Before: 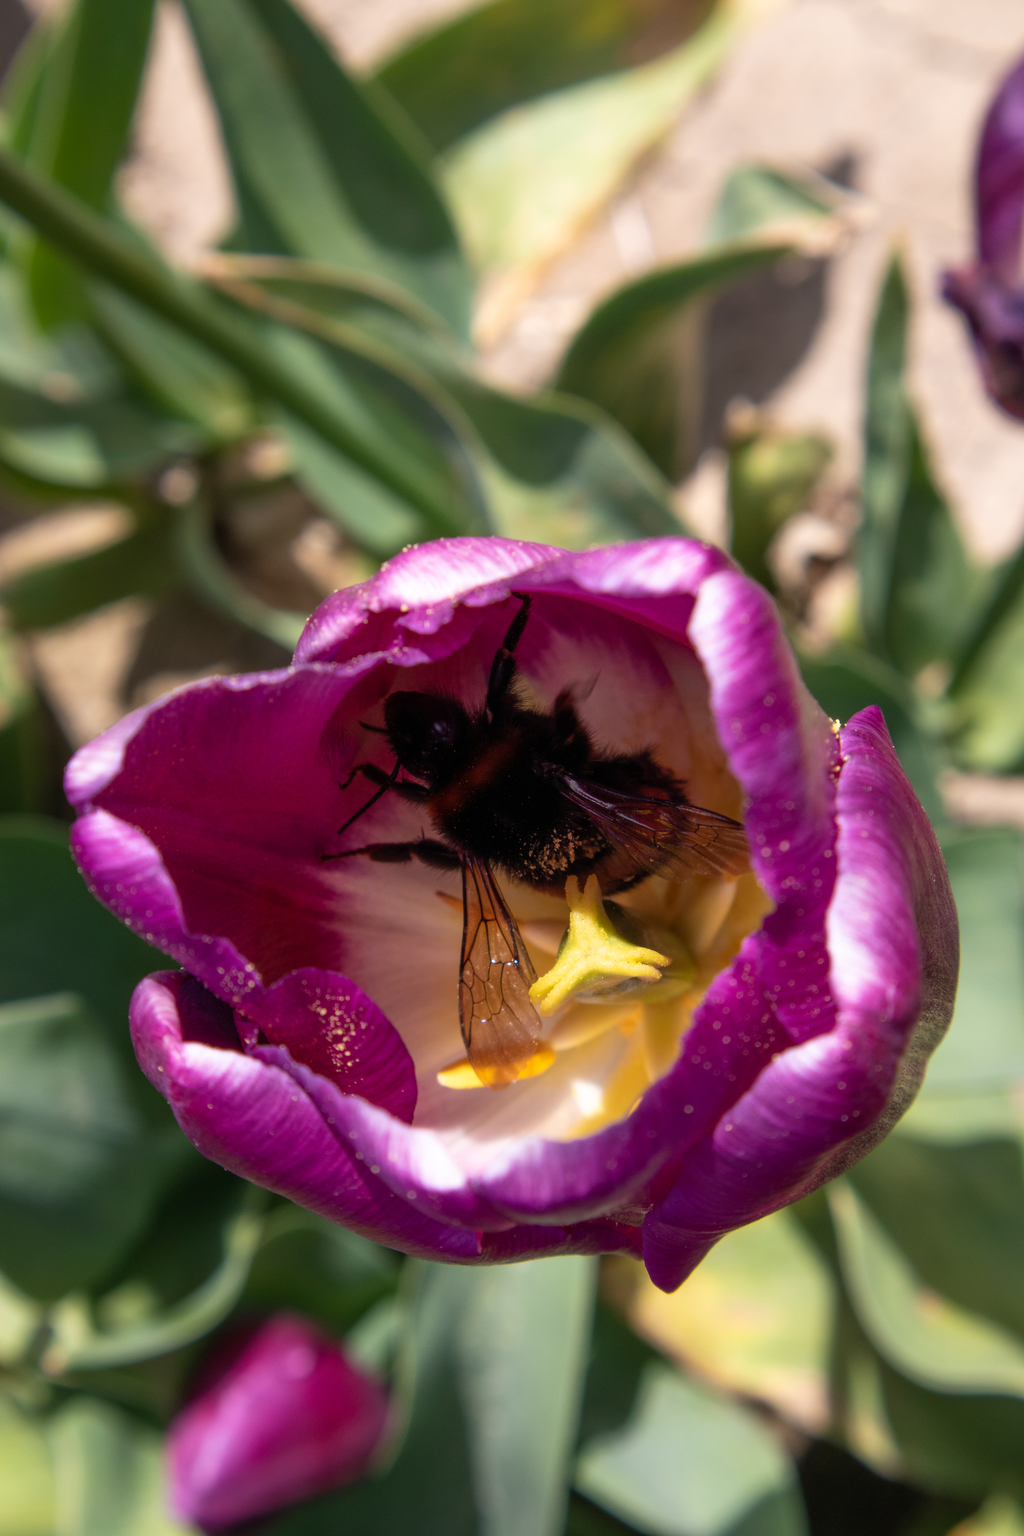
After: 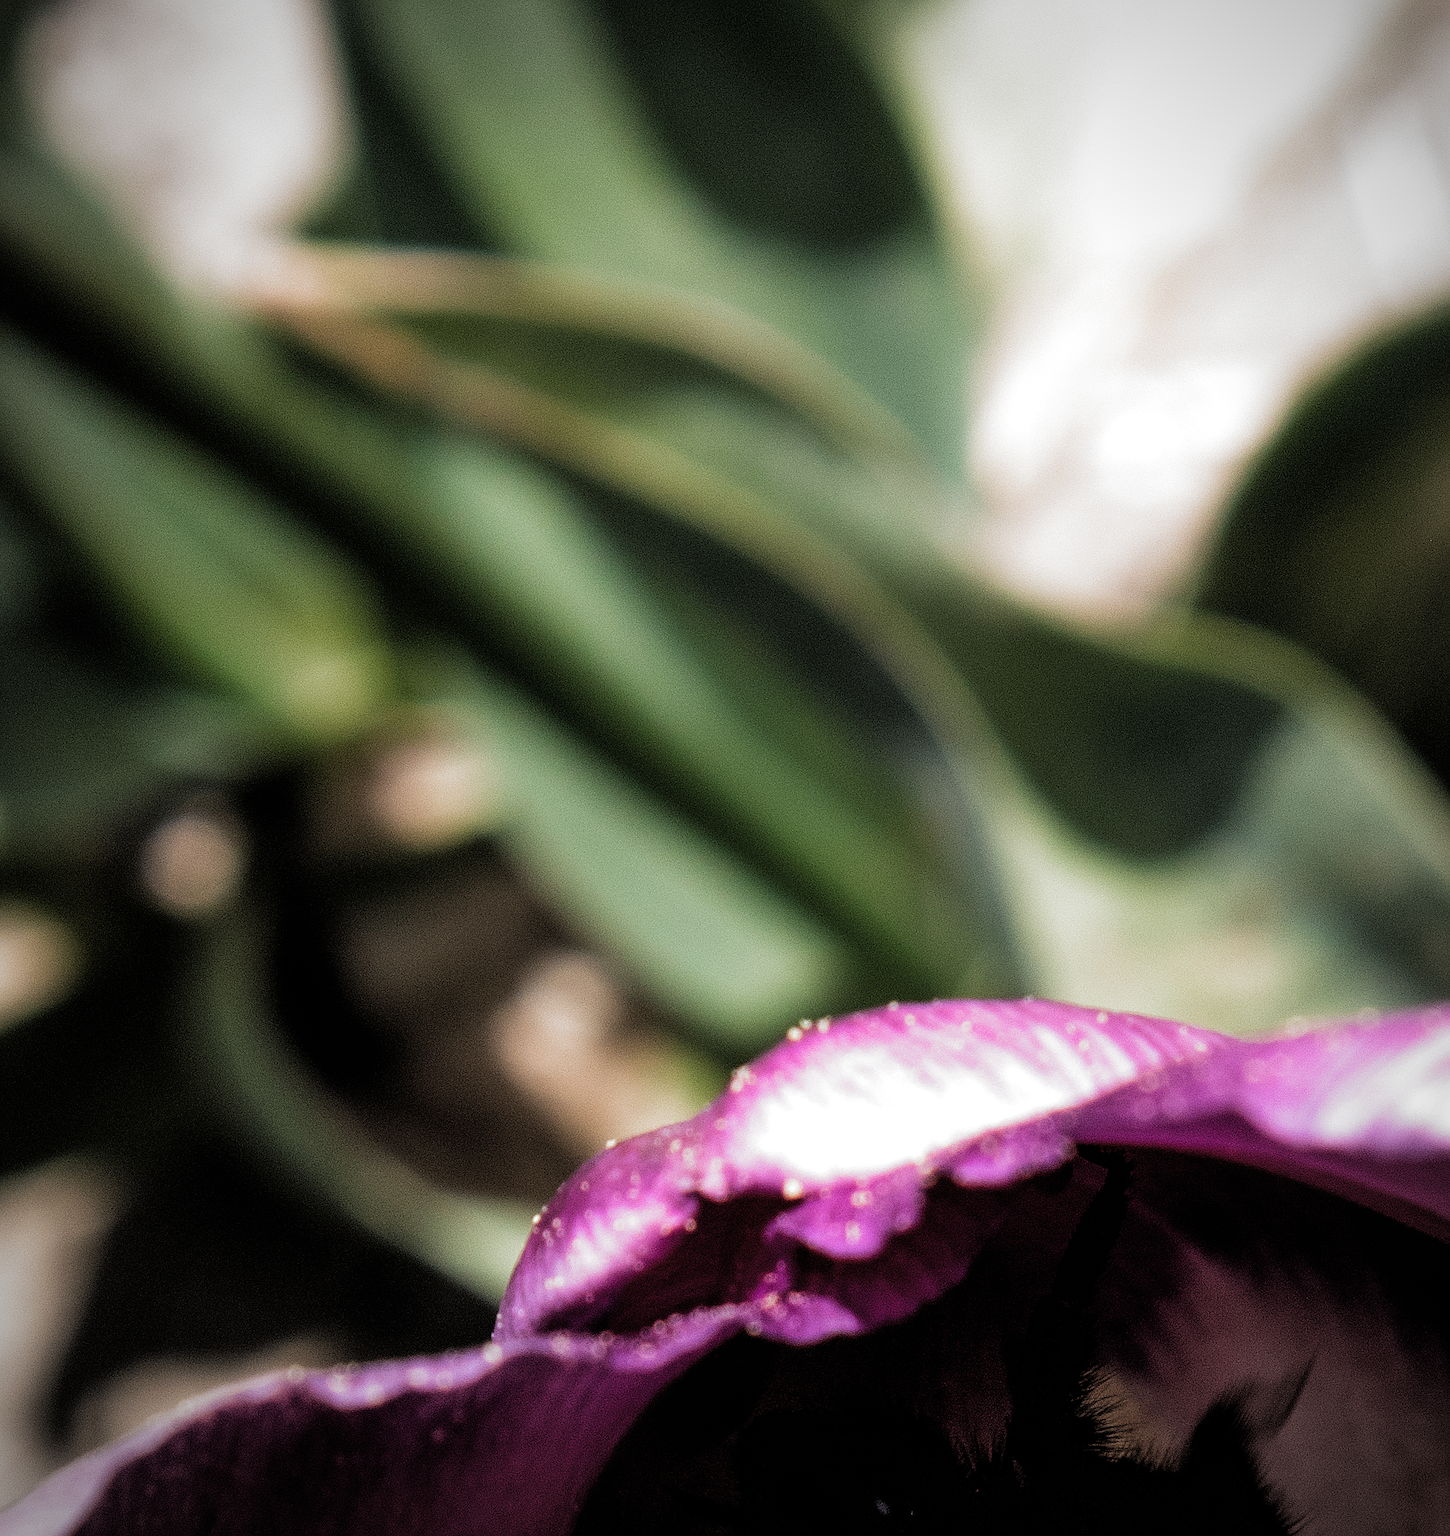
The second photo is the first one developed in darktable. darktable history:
sharpen: amount 0.489
crop: left 10.379%, top 10.492%, right 36.345%, bottom 51.905%
vignetting: on, module defaults
filmic rgb: black relative exposure -3.63 EV, white relative exposure 2.15 EV, threshold 2.99 EV, hardness 3.64, add noise in highlights 0, preserve chrominance luminance Y, color science v3 (2019), use custom middle-gray values true, contrast in highlights soft, enable highlight reconstruction true
